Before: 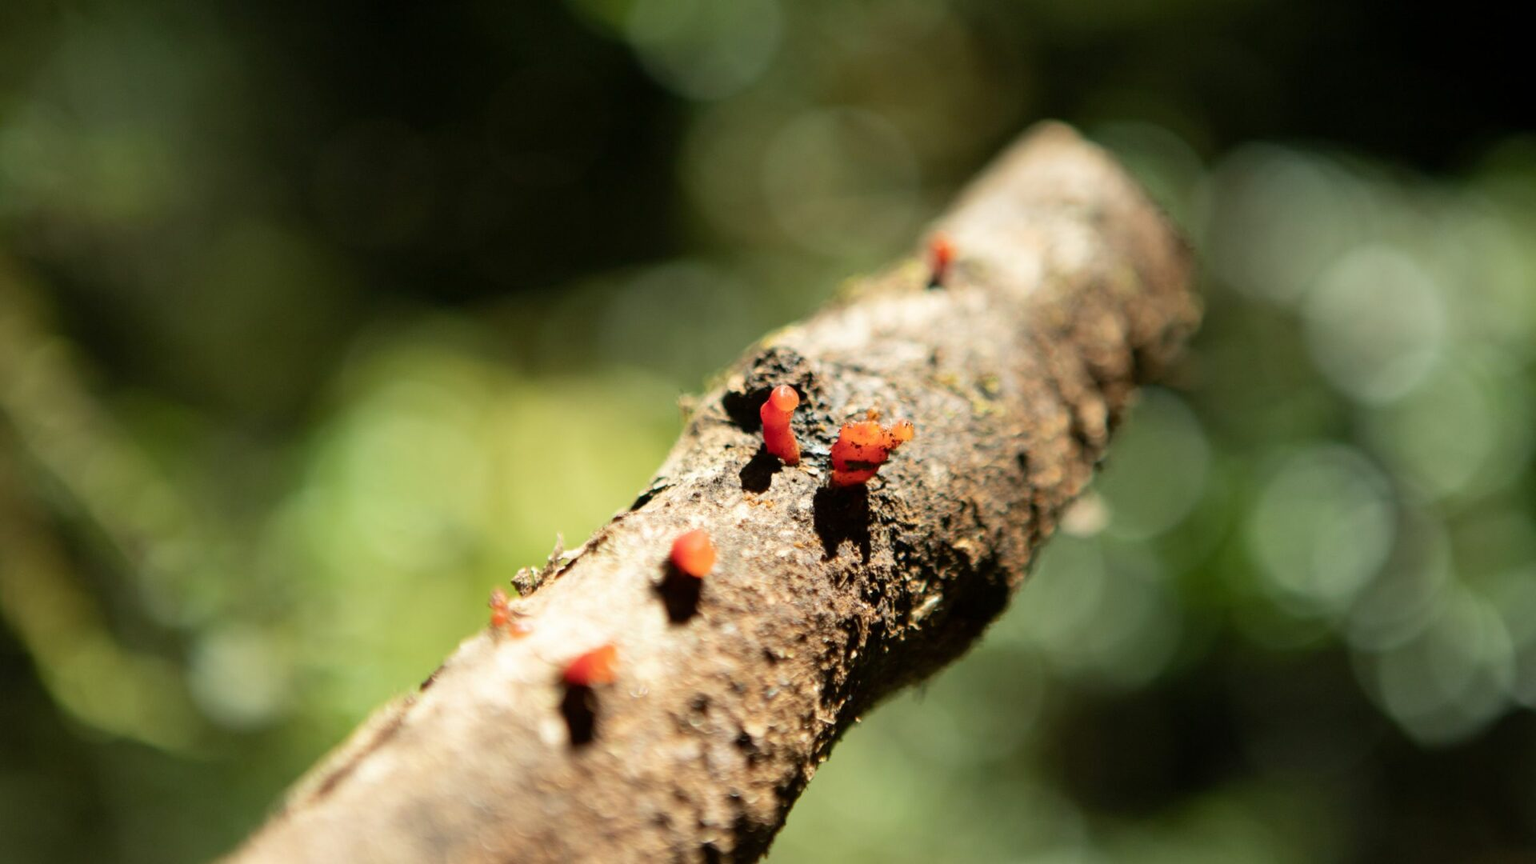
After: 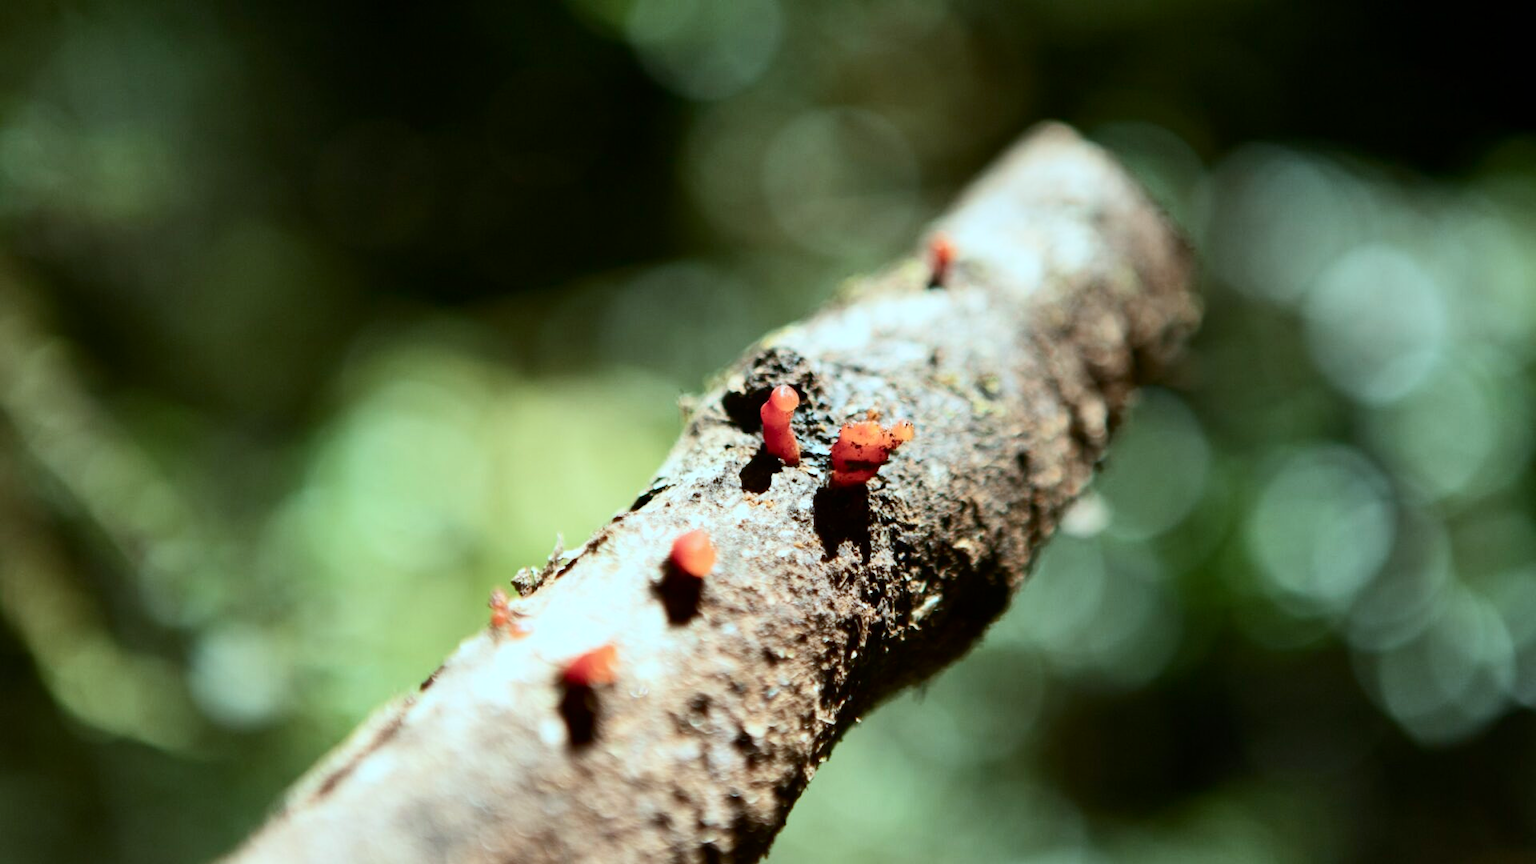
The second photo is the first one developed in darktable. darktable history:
contrast brightness saturation: contrast 0.22
shadows and highlights: shadows 37.27, highlights -28.18, soften with gaussian
color correction: highlights a* -10.69, highlights b* -19.19
